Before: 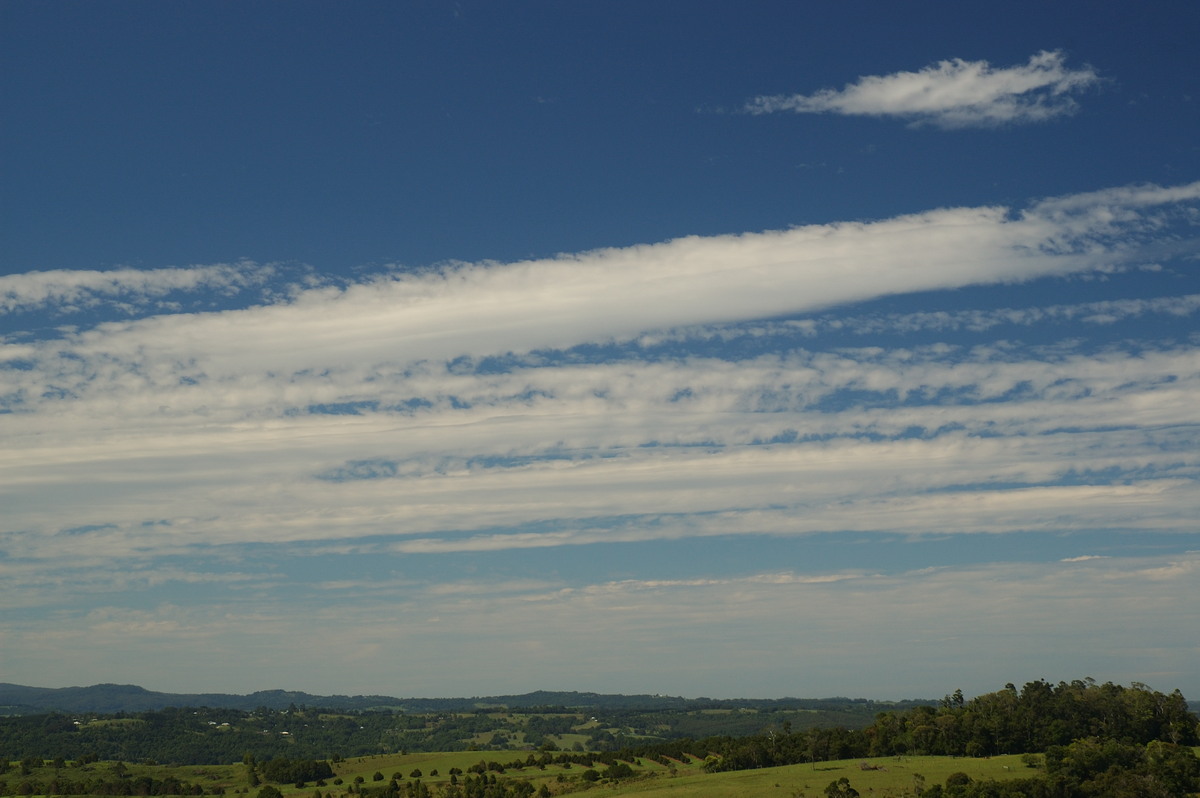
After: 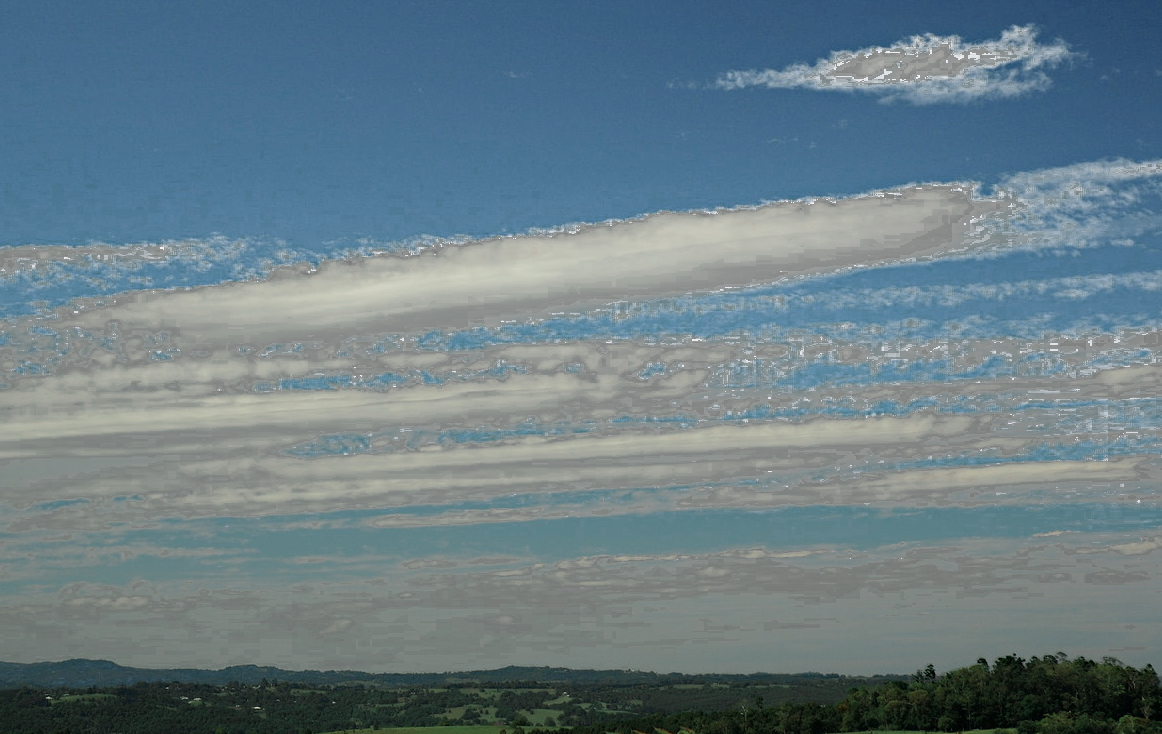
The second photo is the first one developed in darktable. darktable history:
haze removal: compatibility mode true, adaptive false
color zones: curves: ch0 [(0, 0.466) (0.128, 0.466) (0.25, 0.5) (0.375, 0.456) (0.5, 0.5) (0.625, 0.5) (0.737, 0.652) (0.875, 0.5)]; ch1 [(0, 0.603) (0.125, 0.618) (0.261, 0.348) (0.372, 0.353) (0.497, 0.363) (0.611, 0.45) (0.731, 0.427) (0.875, 0.518) (0.998, 0.652)]; ch2 [(0, 0.559) (0.125, 0.451) (0.253, 0.564) (0.37, 0.578) (0.5, 0.466) (0.625, 0.471) (0.731, 0.471) (0.88, 0.485)], process mode strong
crop: left 2.345%, top 3.176%, right 0.772%, bottom 4.821%
